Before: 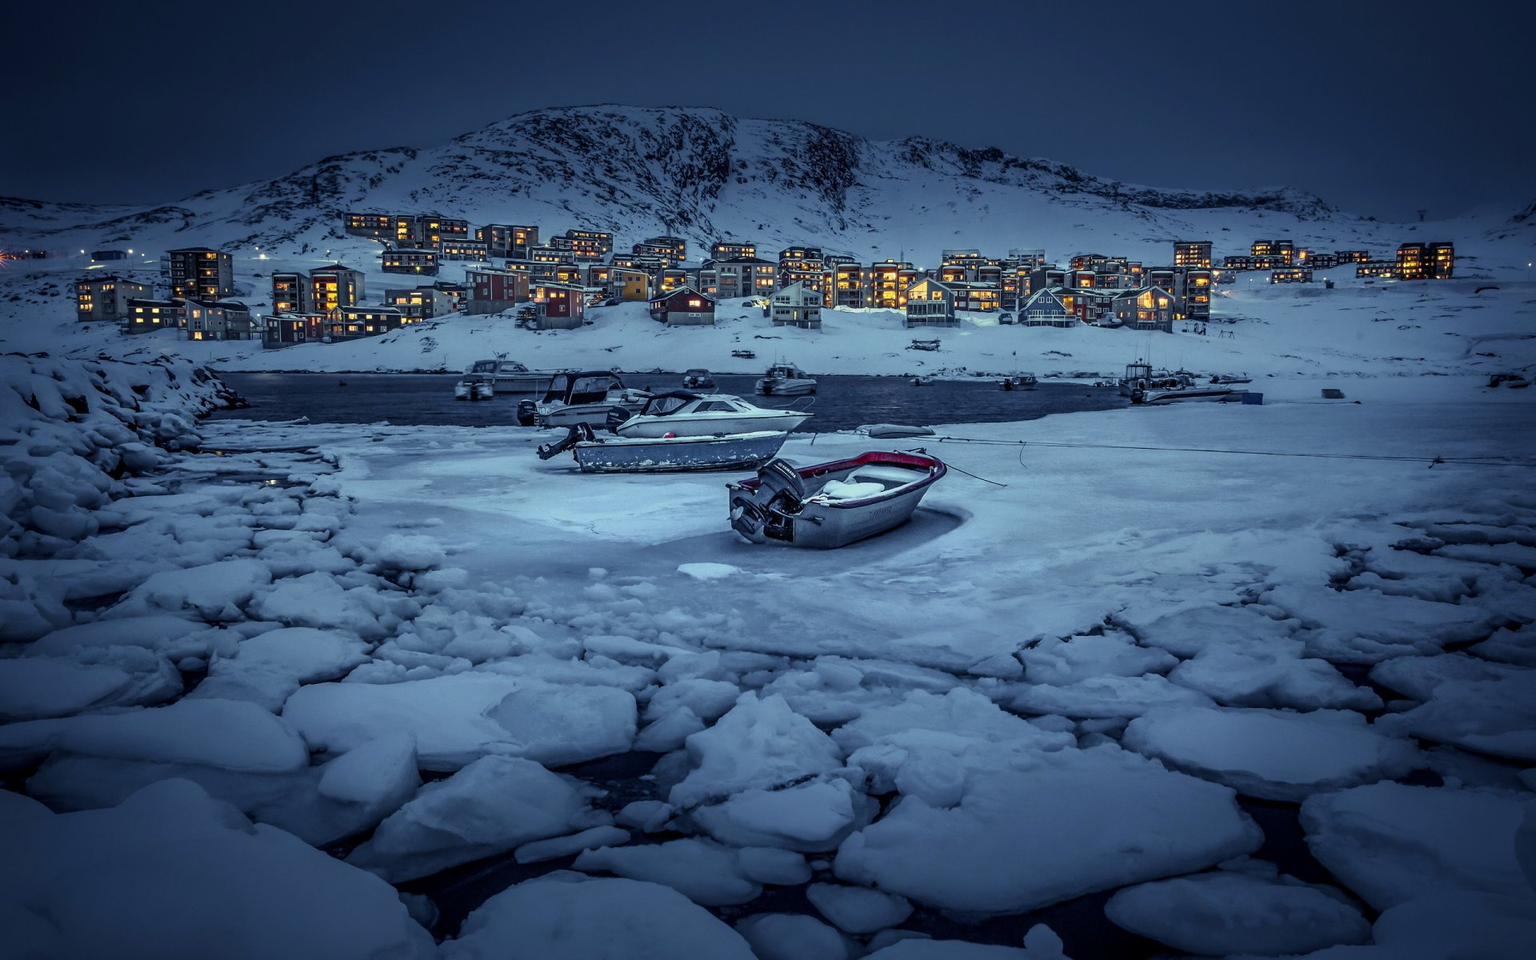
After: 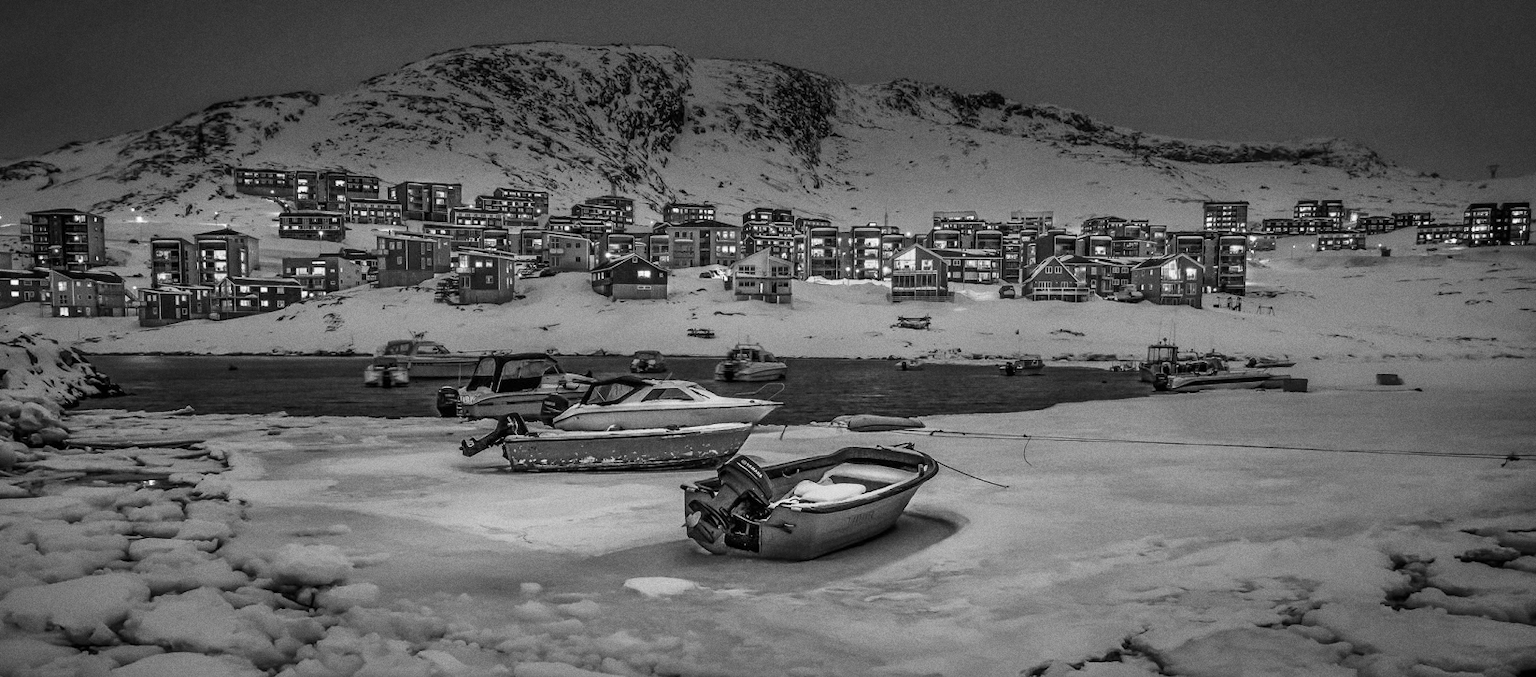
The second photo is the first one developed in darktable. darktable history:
shadows and highlights: highlights color adjustment 0%, low approximation 0.01, soften with gaussian
color contrast: green-magenta contrast 0, blue-yellow contrast 0
grain: coarseness 0.09 ISO
crop and rotate: left 9.345%, top 7.22%, right 4.982%, bottom 32.331%
